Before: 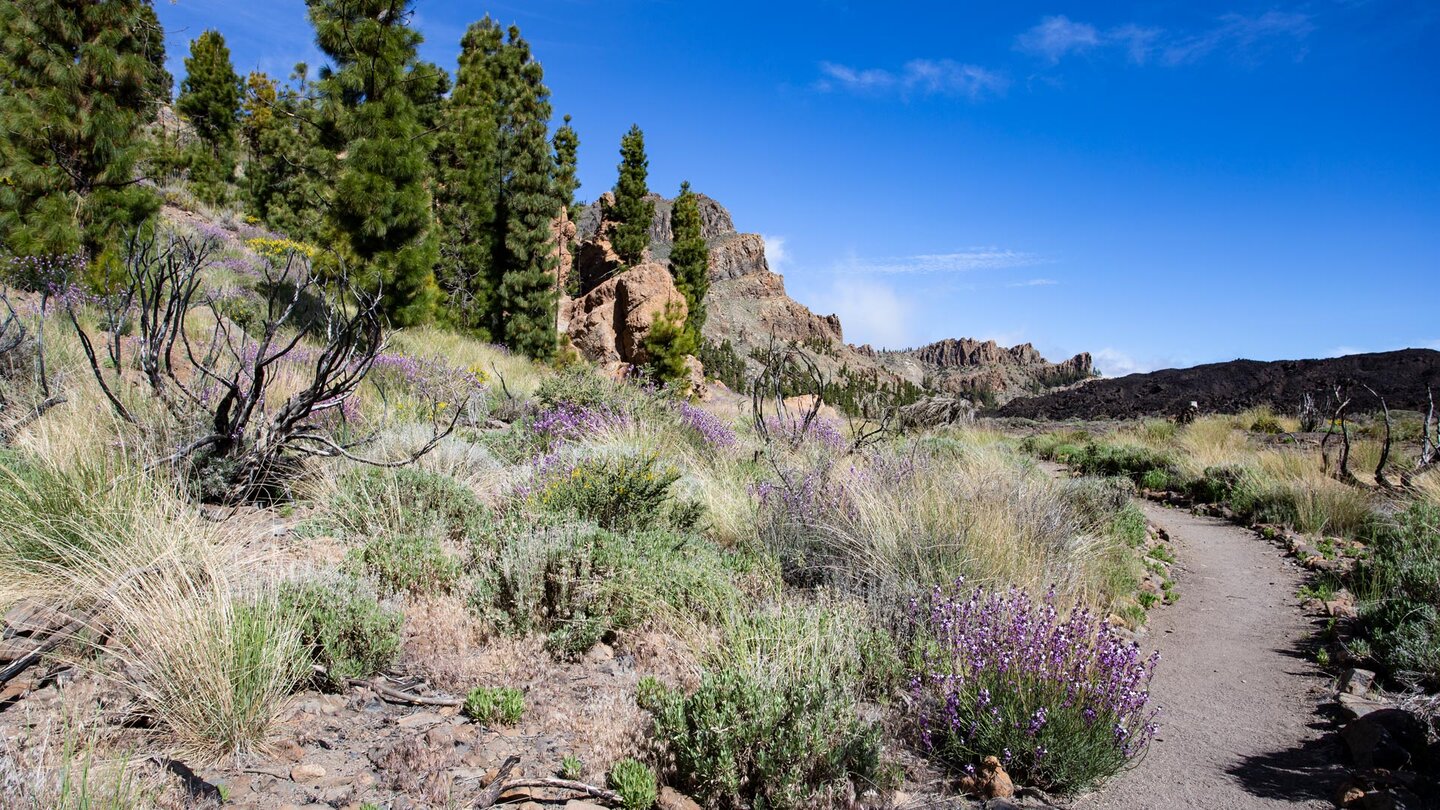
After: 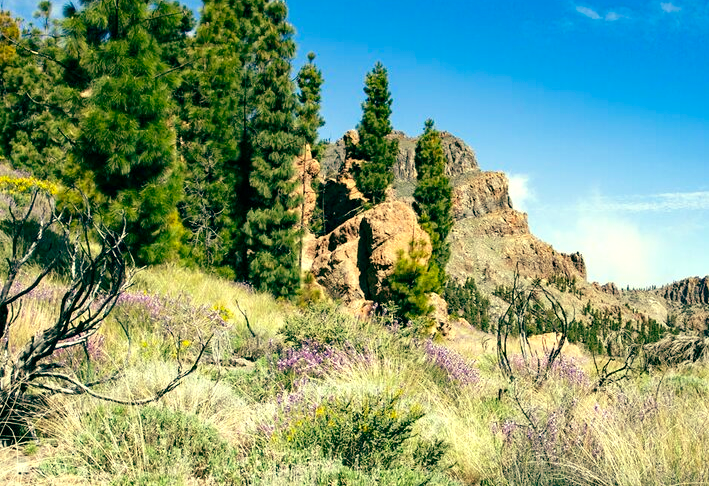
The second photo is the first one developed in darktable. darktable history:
vibrance: vibrance 67%
exposure: black level correction 0, exposure 0.7 EV, compensate exposure bias true, compensate highlight preservation false
crop: left 17.835%, top 7.675%, right 32.881%, bottom 32.213%
color balance: mode lift, gamma, gain (sRGB), lift [1, 0.69, 1, 1], gamma [1, 1.482, 1, 1], gain [1, 1, 1, 0.802]
